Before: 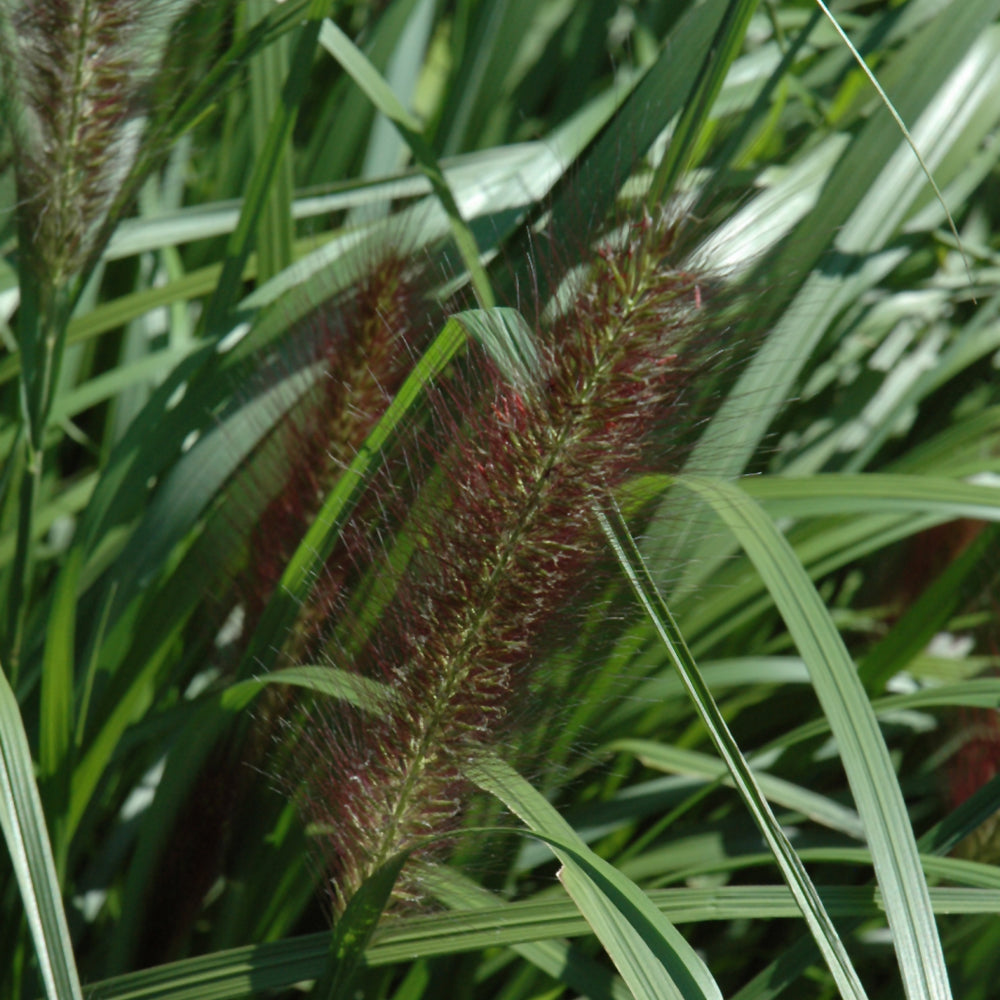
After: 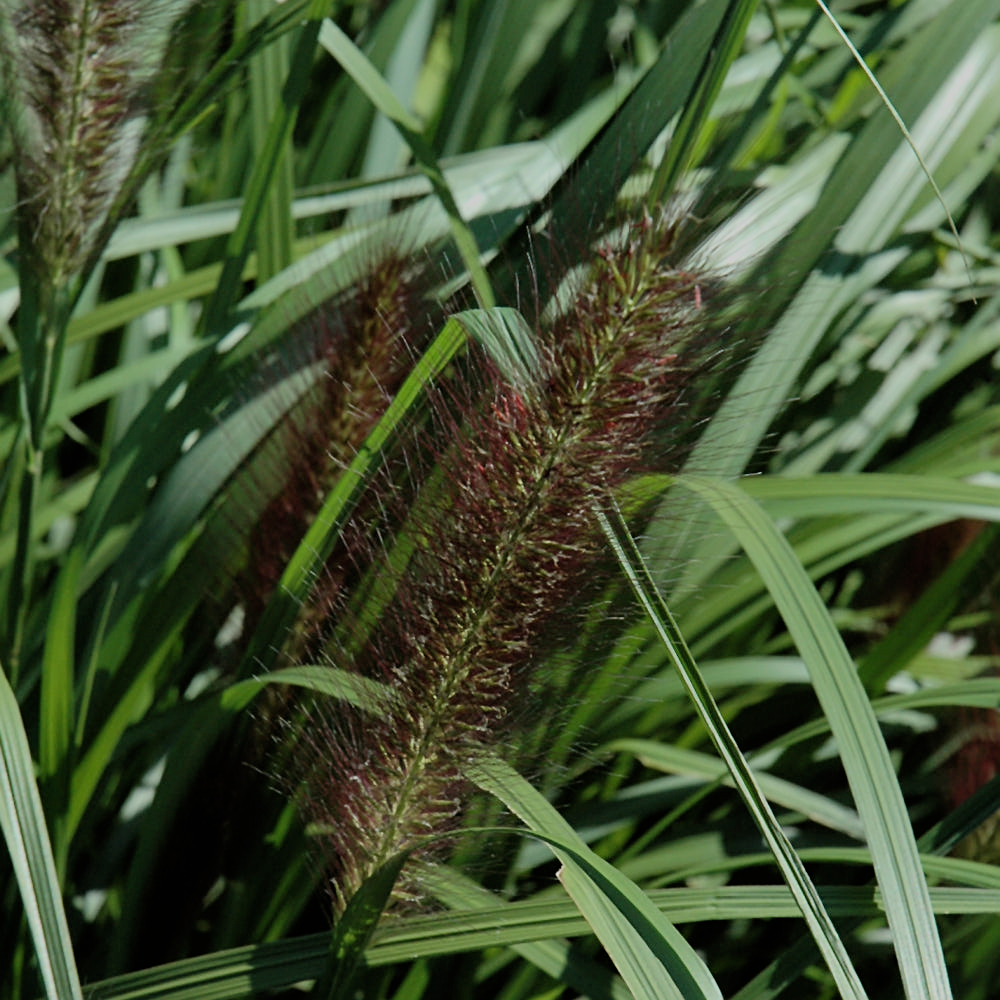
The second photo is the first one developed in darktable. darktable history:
filmic rgb: black relative exposure -7.16 EV, white relative exposure 5.38 EV, hardness 3.02, color science v6 (2022), iterations of high-quality reconstruction 0
sharpen: on, module defaults
